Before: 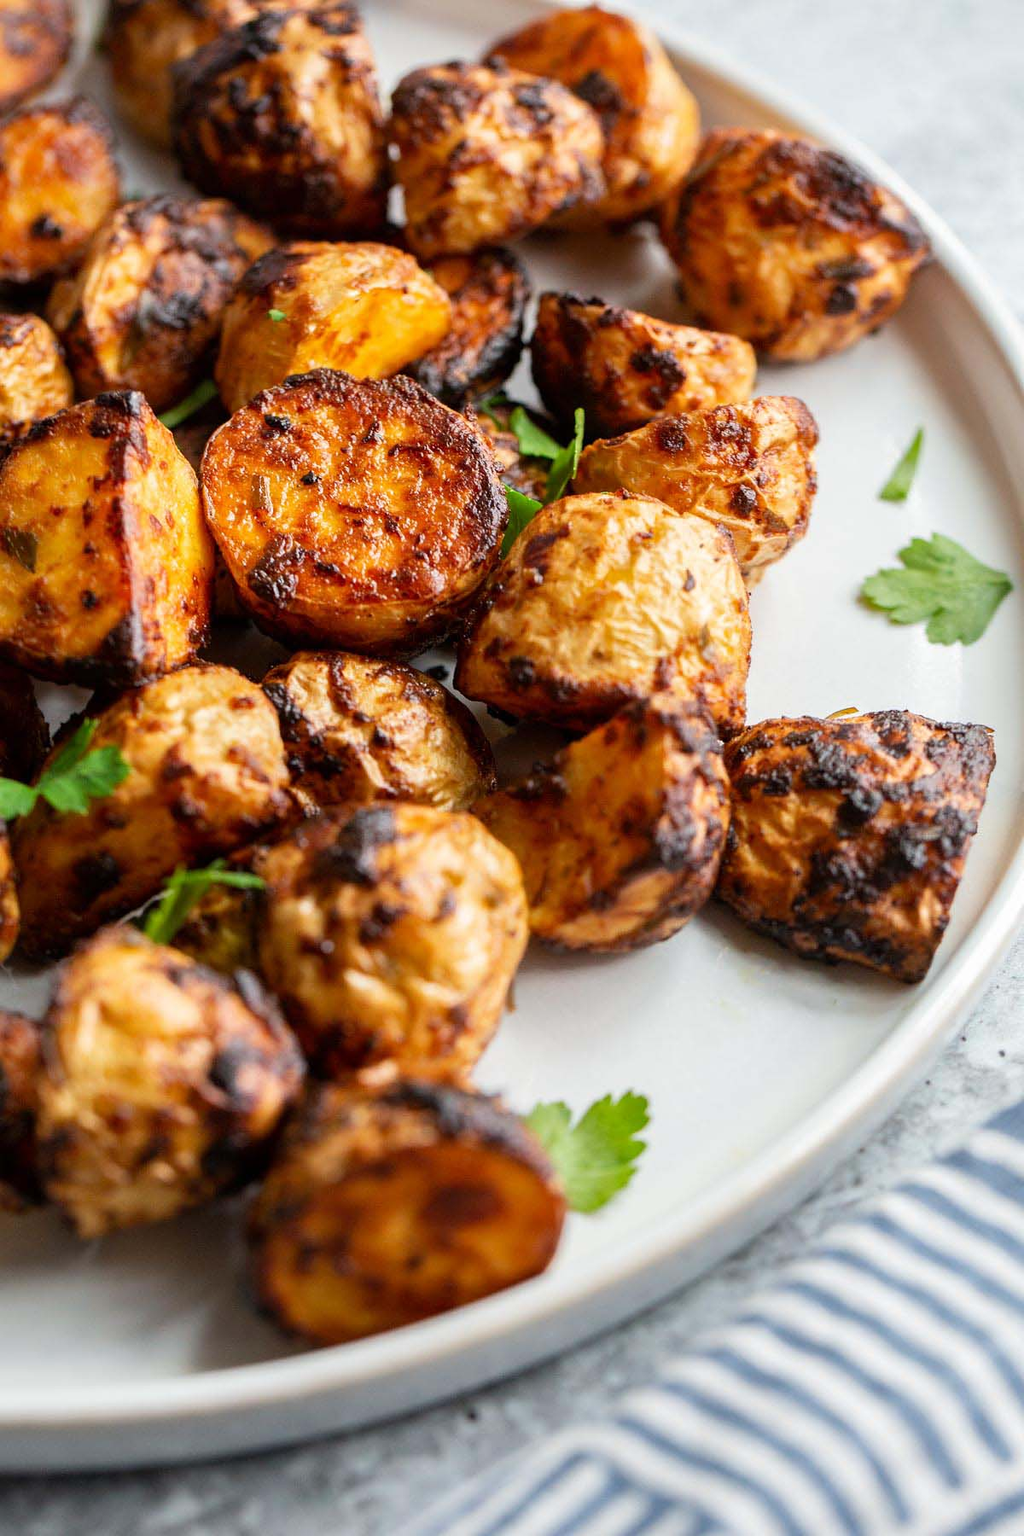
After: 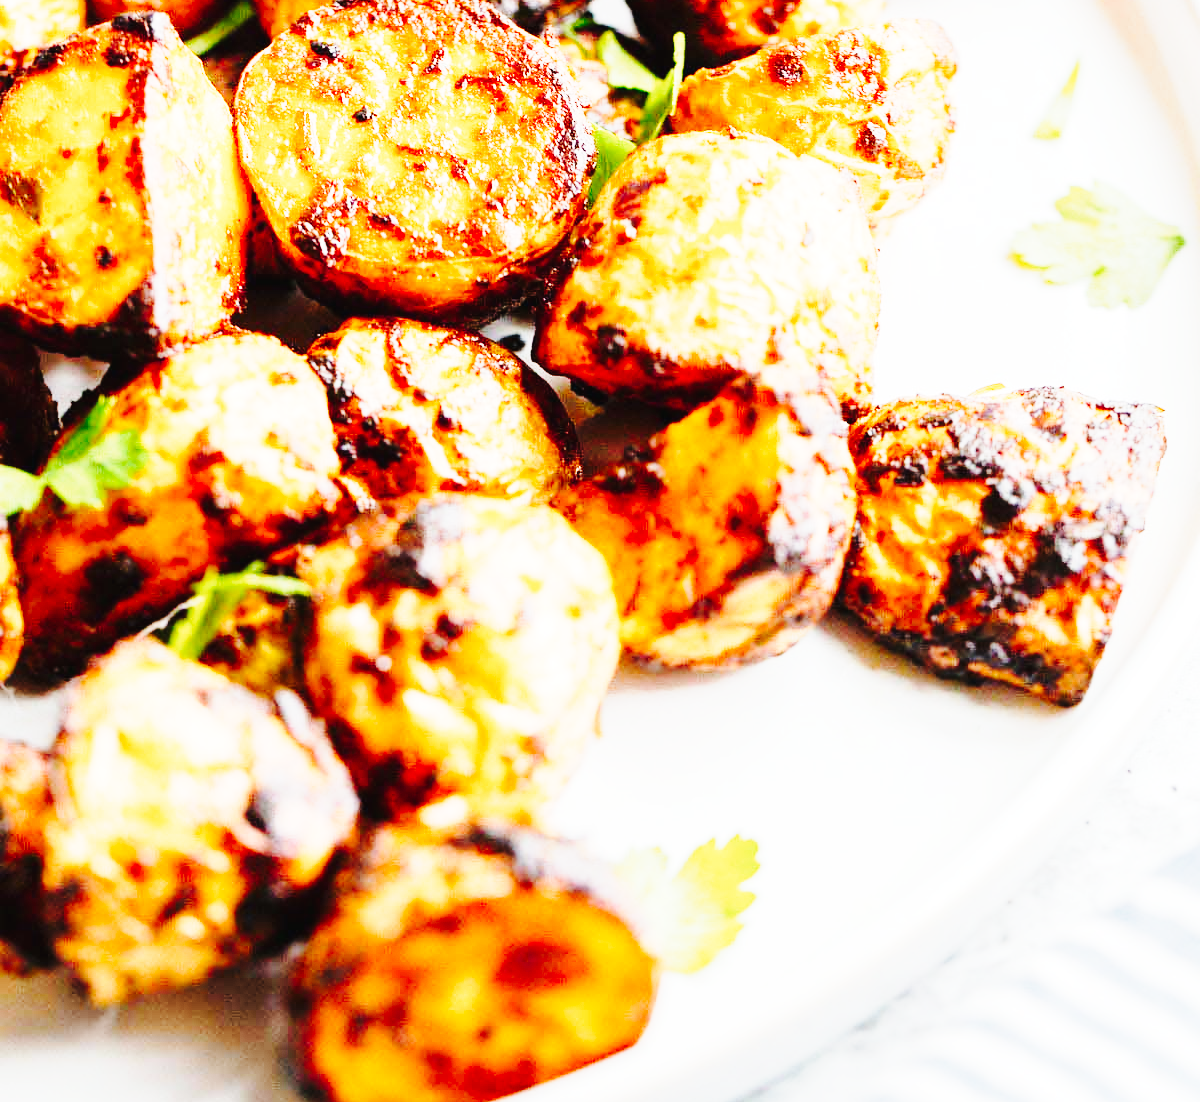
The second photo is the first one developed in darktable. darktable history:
tone curve: curves: ch0 [(0, 0) (0.104, 0.068) (0.236, 0.227) (0.46, 0.576) (0.657, 0.796) (0.861, 0.932) (1, 0.981)]; ch1 [(0, 0) (0.353, 0.344) (0.434, 0.382) (0.479, 0.476) (0.502, 0.504) (0.544, 0.534) (0.57, 0.57) (0.586, 0.603) (0.618, 0.631) (0.657, 0.679) (1, 1)]; ch2 [(0, 0) (0.34, 0.314) (0.434, 0.43) (0.5, 0.511) (0.528, 0.545) (0.557, 0.573) (0.573, 0.618) (0.628, 0.751) (1, 1)], preserve colors none
exposure: black level correction -0.002, exposure 1.111 EV, compensate highlight preservation false
crop and rotate: top 24.799%, bottom 13.968%
base curve: curves: ch0 [(0, 0) (0.028, 0.03) (0.121, 0.232) (0.46, 0.748) (0.859, 0.968) (1, 1)], preserve colors none
